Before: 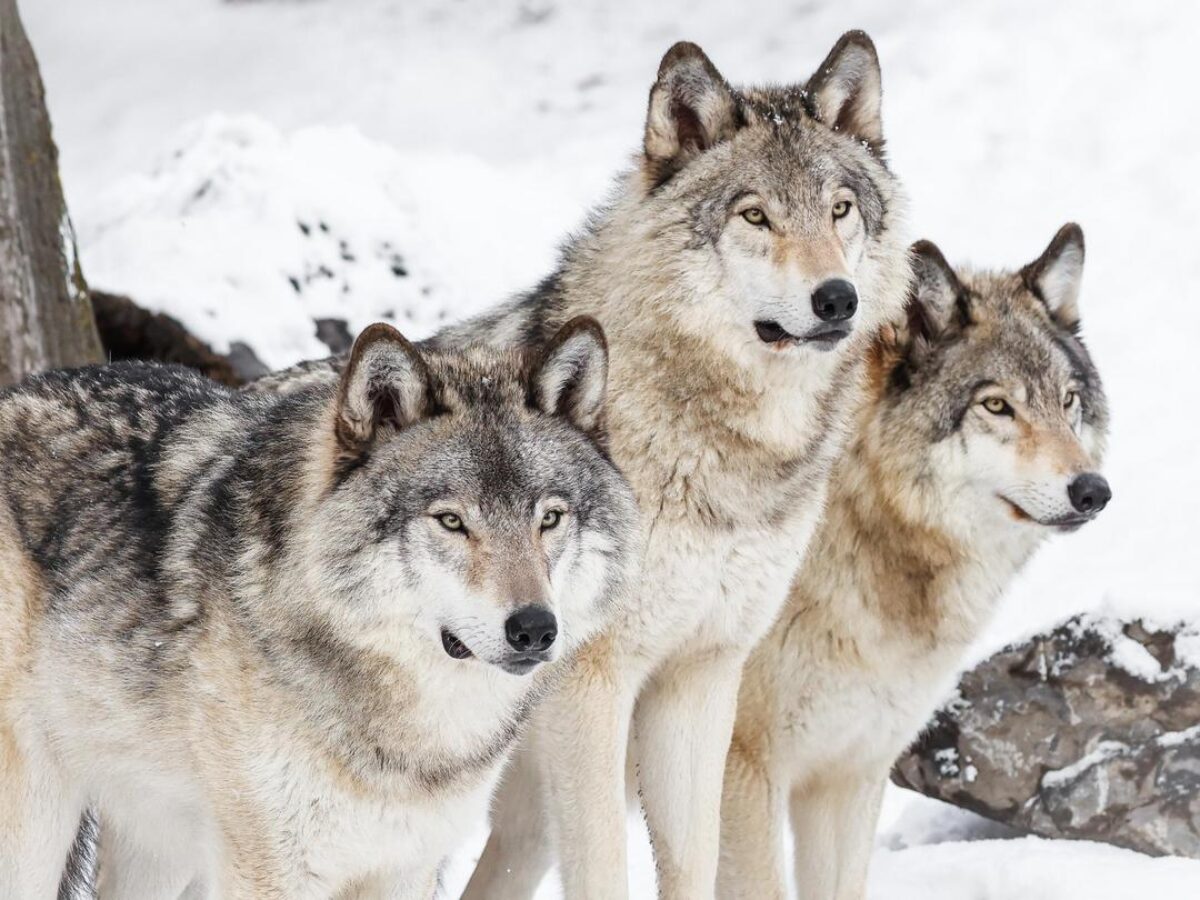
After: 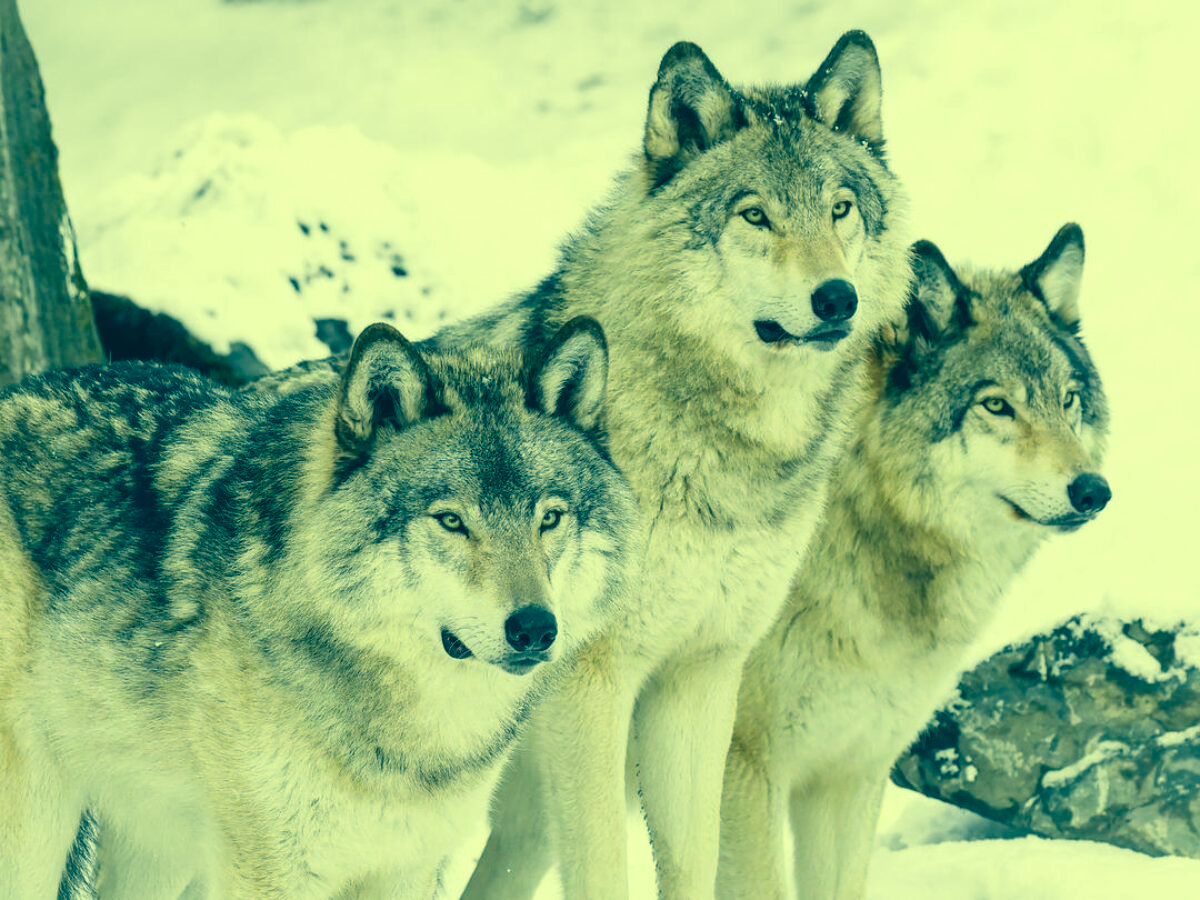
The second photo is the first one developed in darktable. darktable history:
color correction: highlights a* -15.72, highlights b* 39.87, shadows a* -39.88, shadows b* -25.5
contrast brightness saturation: saturation -0.045
